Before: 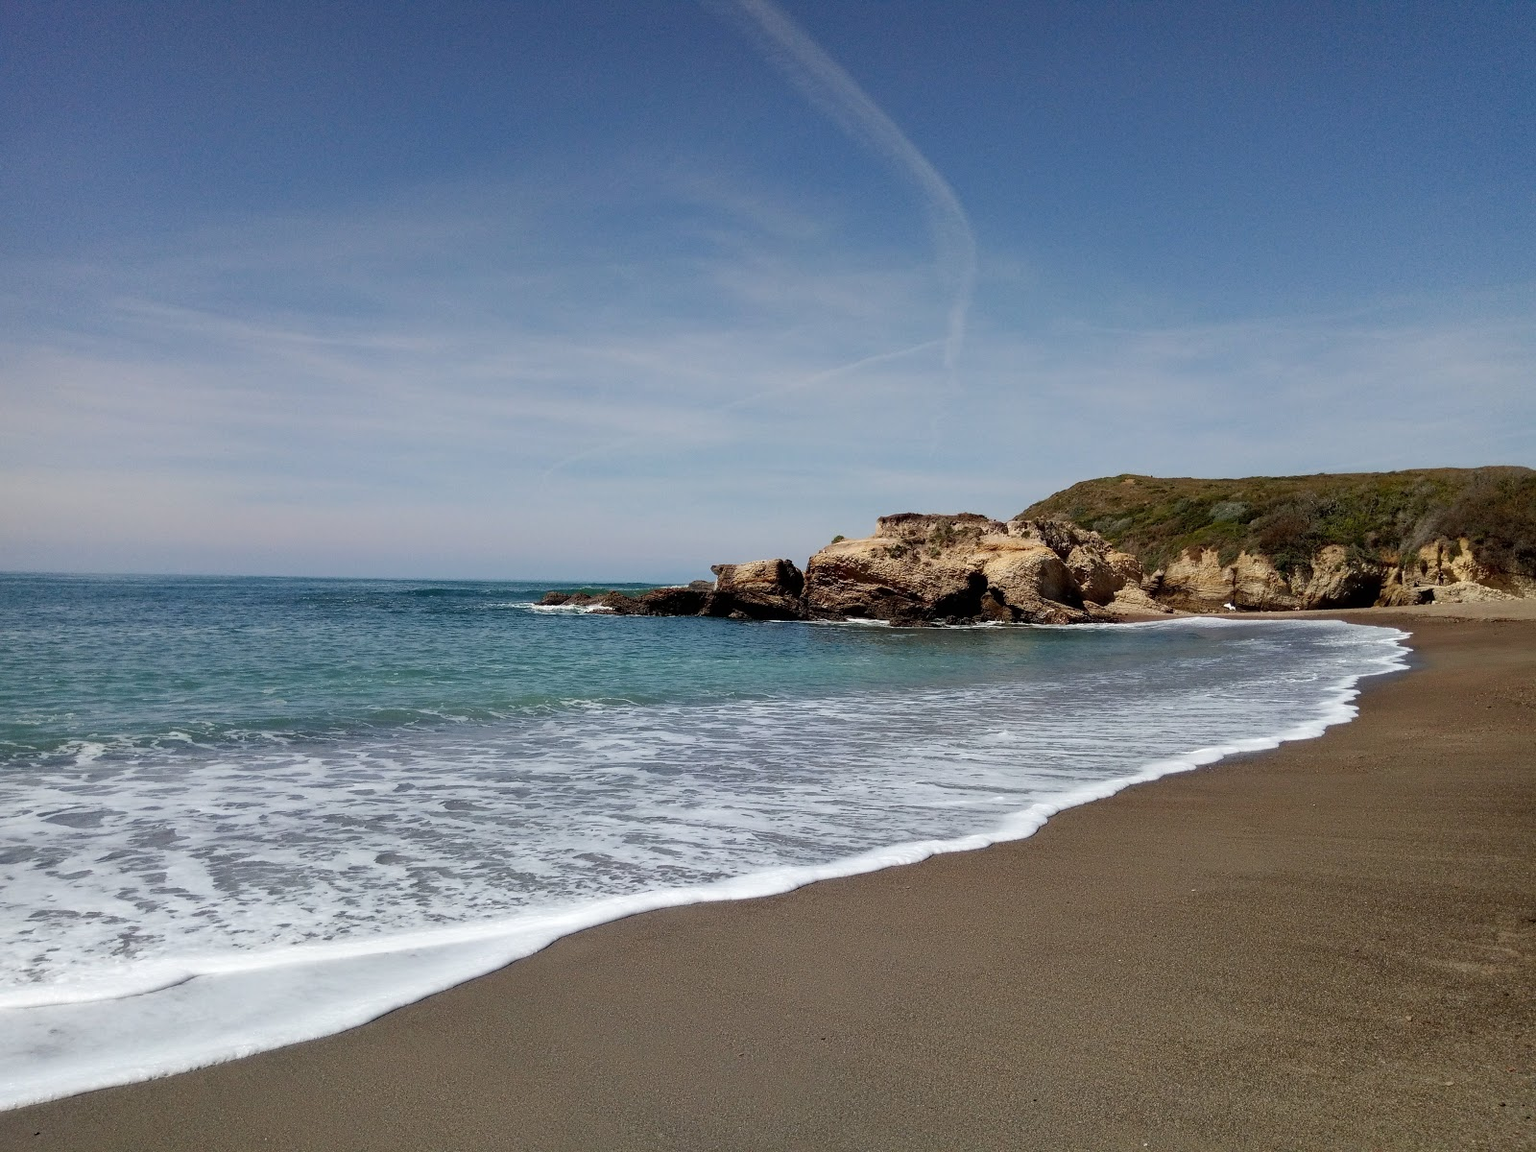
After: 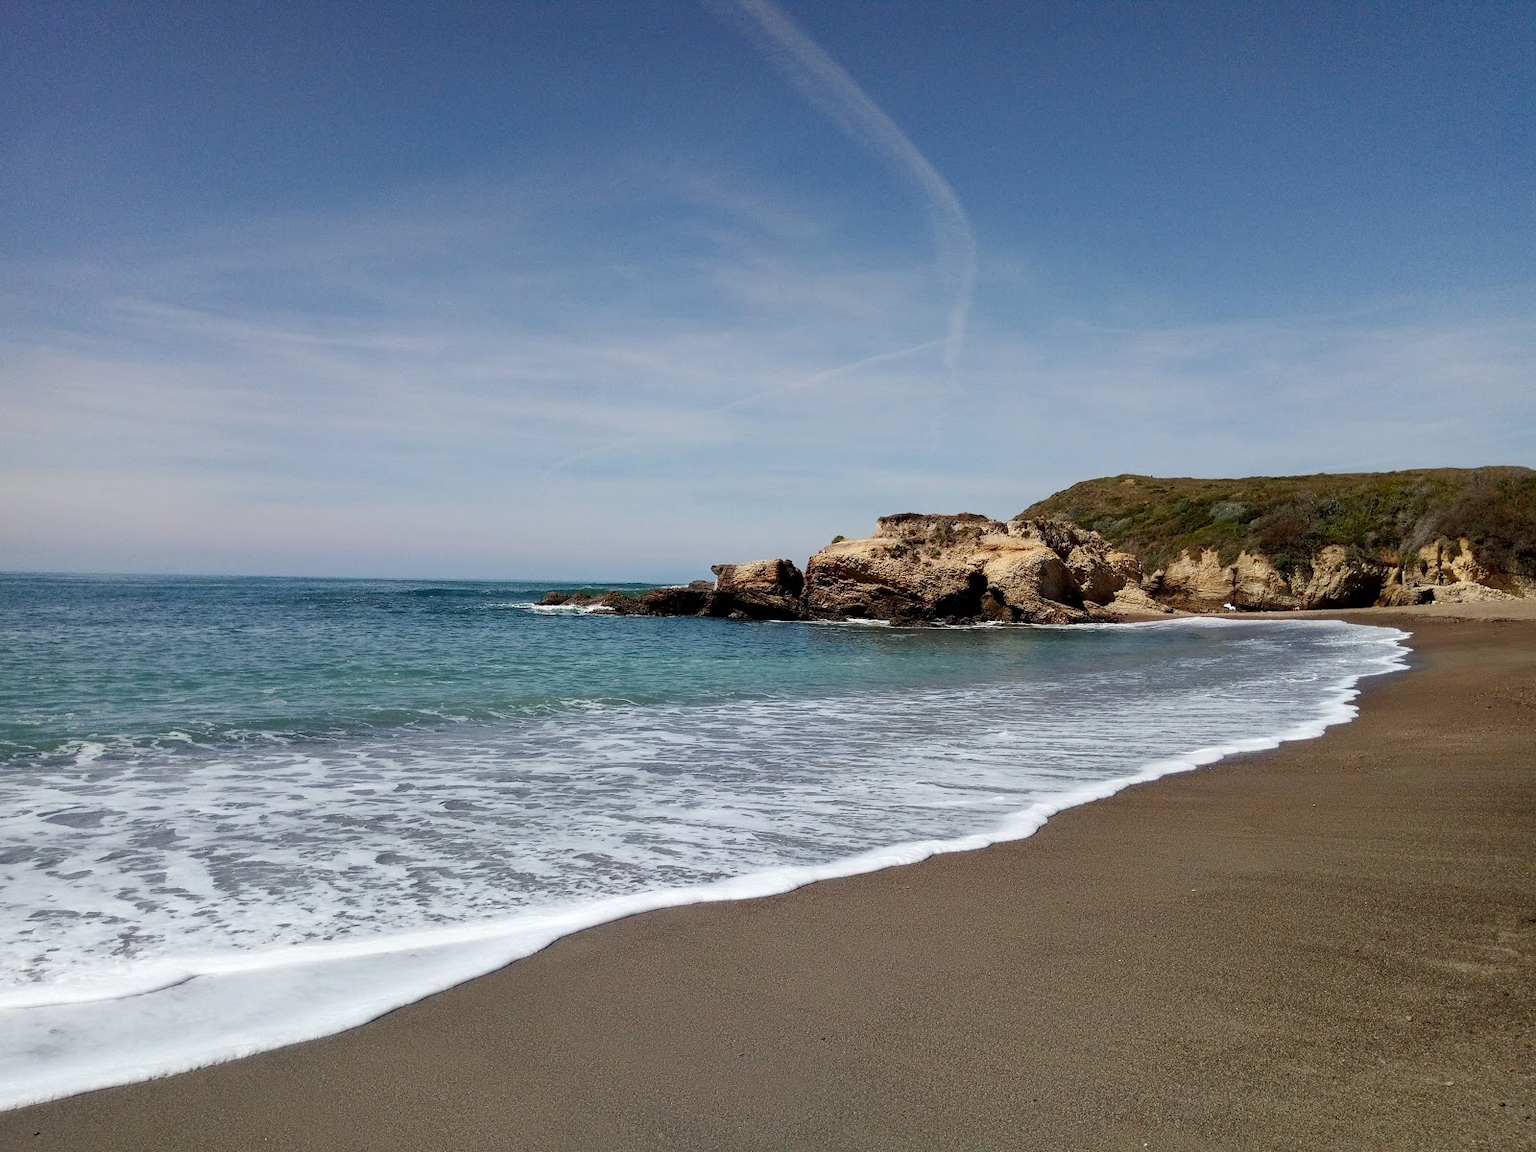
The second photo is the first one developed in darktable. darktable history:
contrast brightness saturation: contrast 0.102, brightness 0.019, saturation 0.024
